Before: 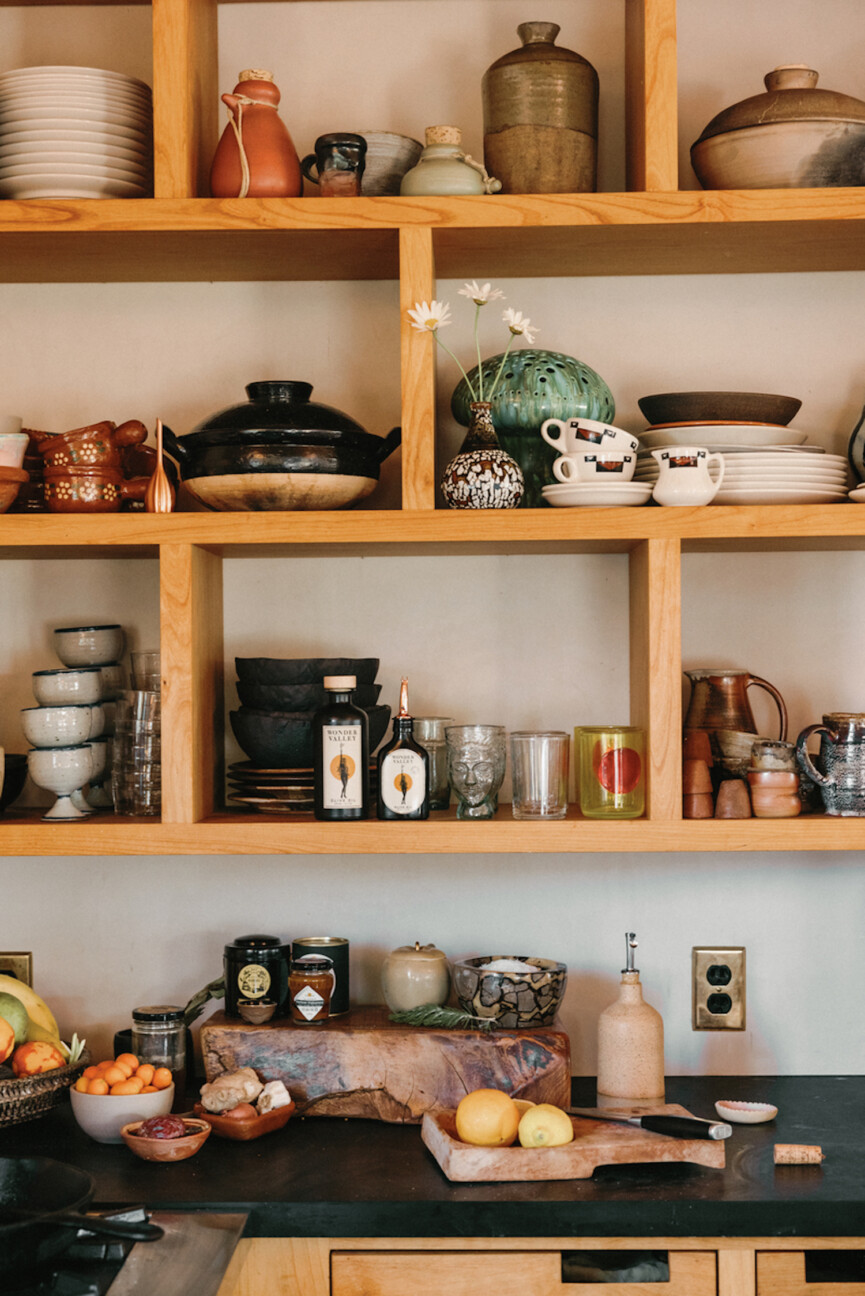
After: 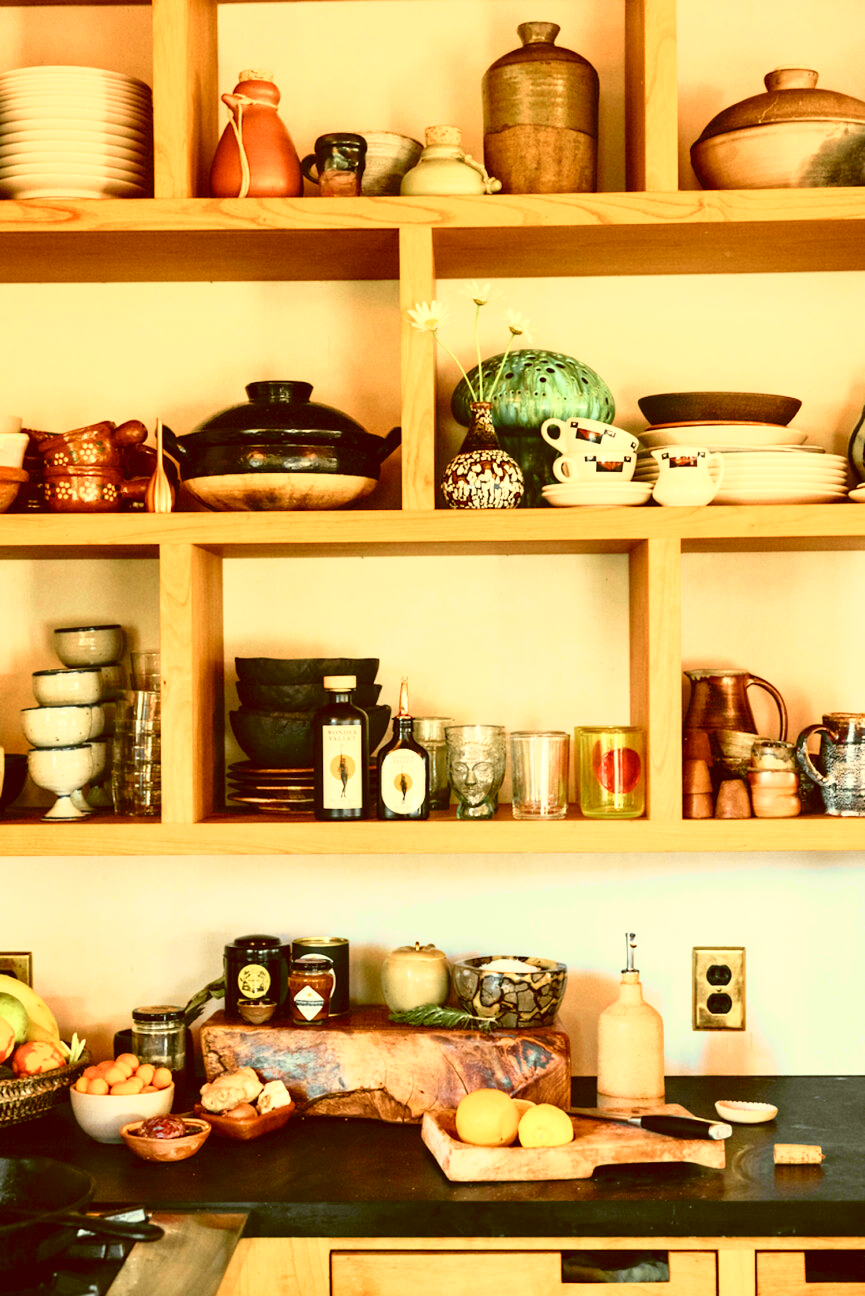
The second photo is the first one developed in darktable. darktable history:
color balance: lift [1.001, 1.007, 1, 0.993], gamma [1.023, 1.026, 1.01, 0.974], gain [0.964, 1.059, 1.073, 0.927]
tone curve: curves: ch0 [(0, 0.018) (0.162, 0.128) (0.434, 0.478) (0.667, 0.785) (0.819, 0.943) (1, 0.991)]; ch1 [(0, 0) (0.402, 0.36) (0.476, 0.449) (0.506, 0.505) (0.523, 0.518) (0.579, 0.626) (0.641, 0.668) (0.693, 0.745) (0.861, 0.934) (1, 1)]; ch2 [(0, 0) (0.424, 0.388) (0.483, 0.472) (0.503, 0.505) (0.521, 0.519) (0.547, 0.581) (0.582, 0.648) (0.699, 0.759) (0.997, 0.858)], color space Lab, independent channels
exposure: black level correction 0, exposure 0.7 EV, compensate exposure bias true, compensate highlight preservation false
